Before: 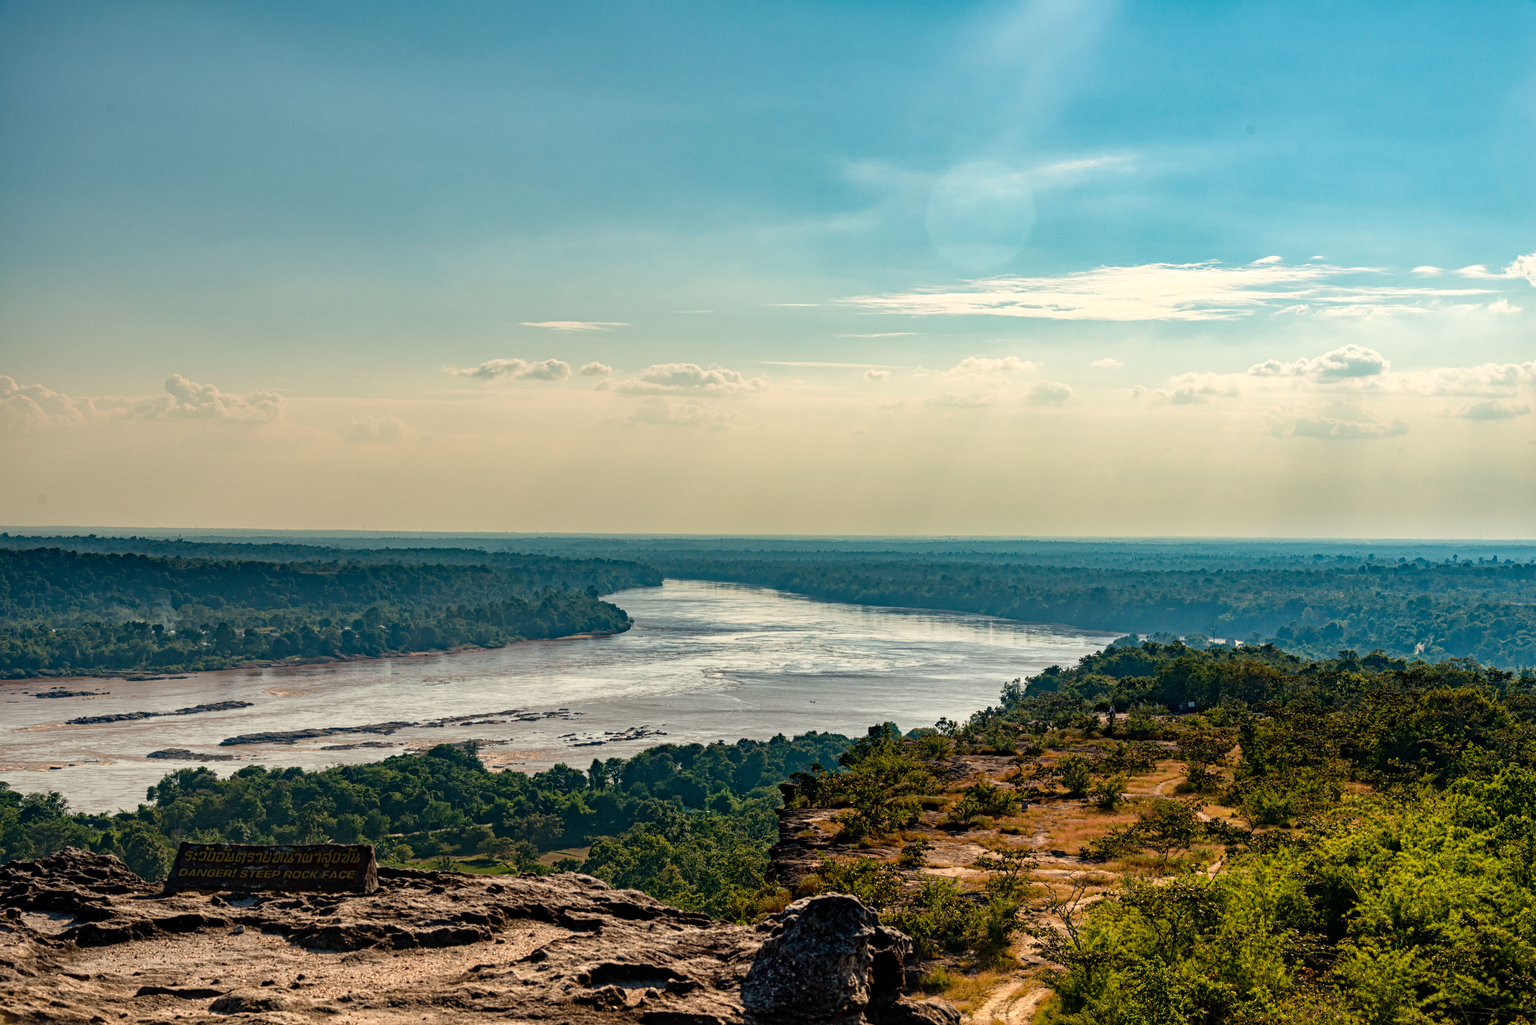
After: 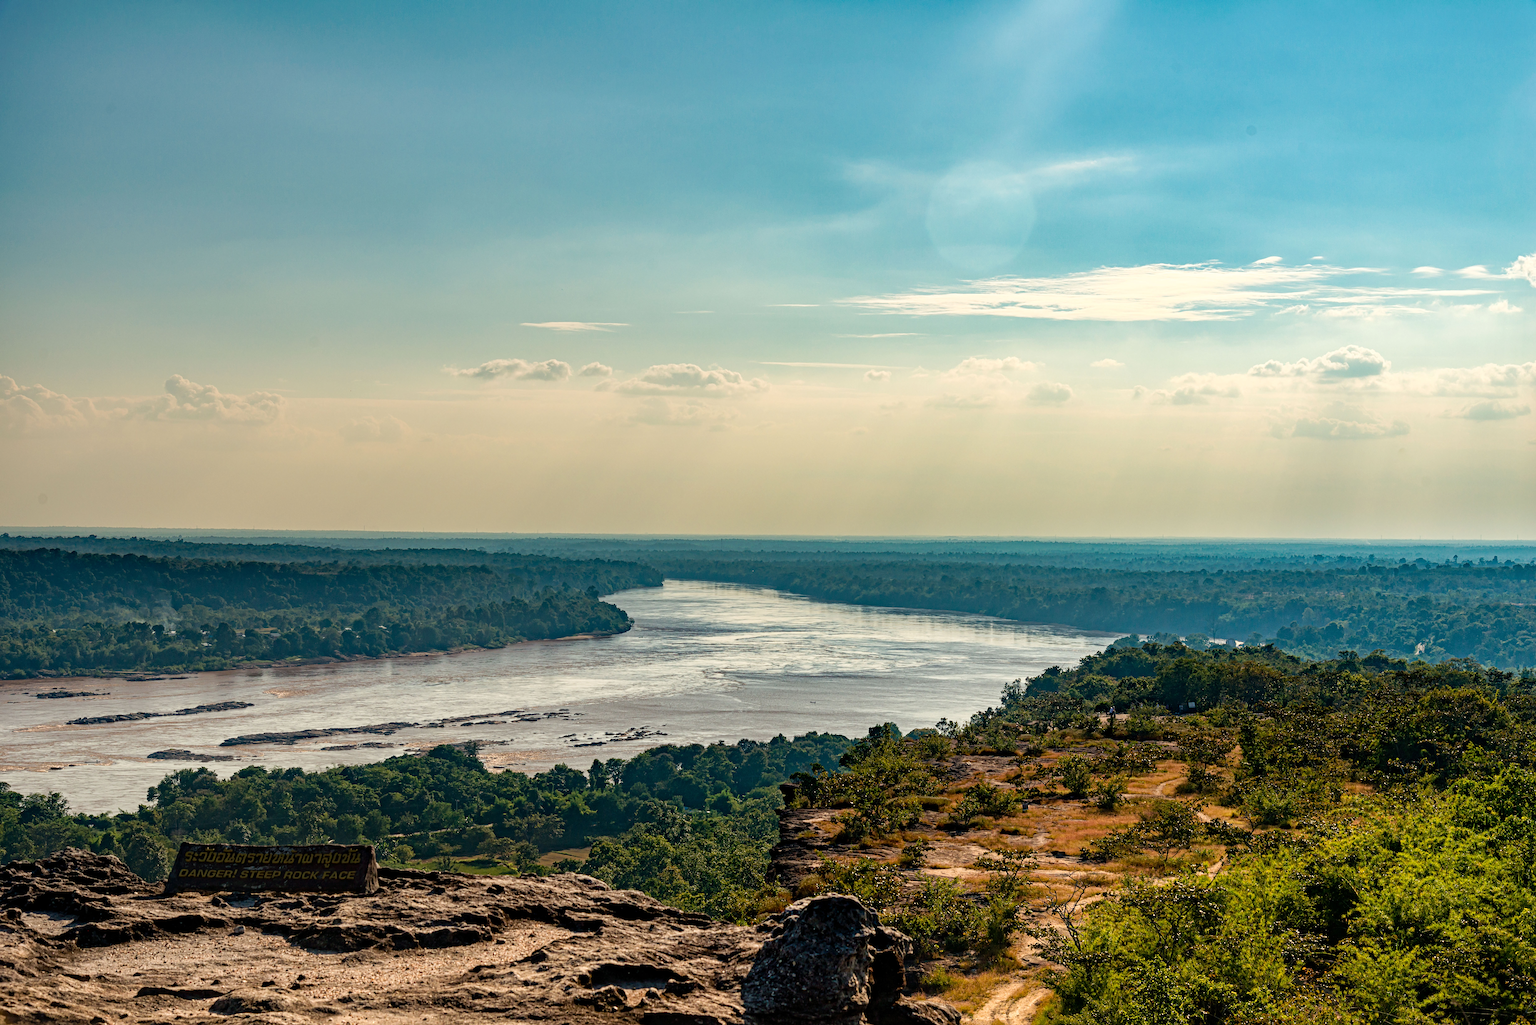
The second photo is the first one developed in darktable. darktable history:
tone curve: curves: ch0 [(0, 0) (0.003, 0.003) (0.011, 0.011) (0.025, 0.024) (0.044, 0.043) (0.069, 0.068) (0.1, 0.098) (0.136, 0.133) (0.177, 0.174) (0.224, 0.22) (0.277, 0.272) (0.335, 0.329) (0.399, 0.391) (0.468, 0.459) (0.543, 0.545) (0.623, 0.625) (0.709, 0.711) (0.801, 0.802) (0.898, 0.898) (1, 1)], preserve colors none
sharpen: on, module defaults
